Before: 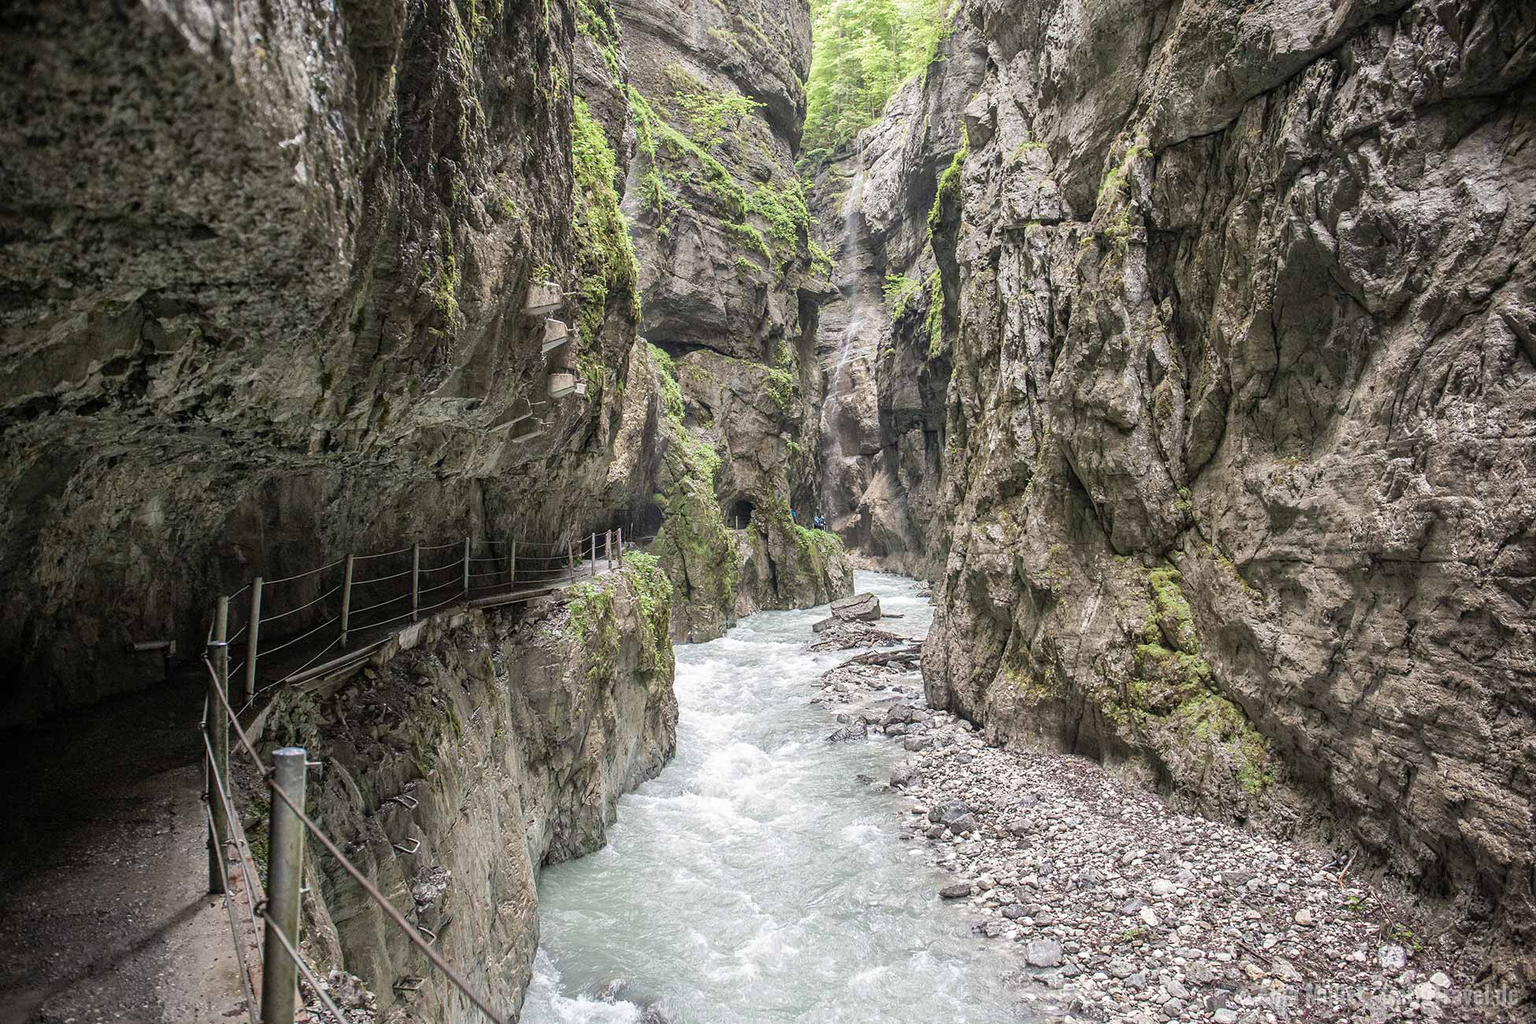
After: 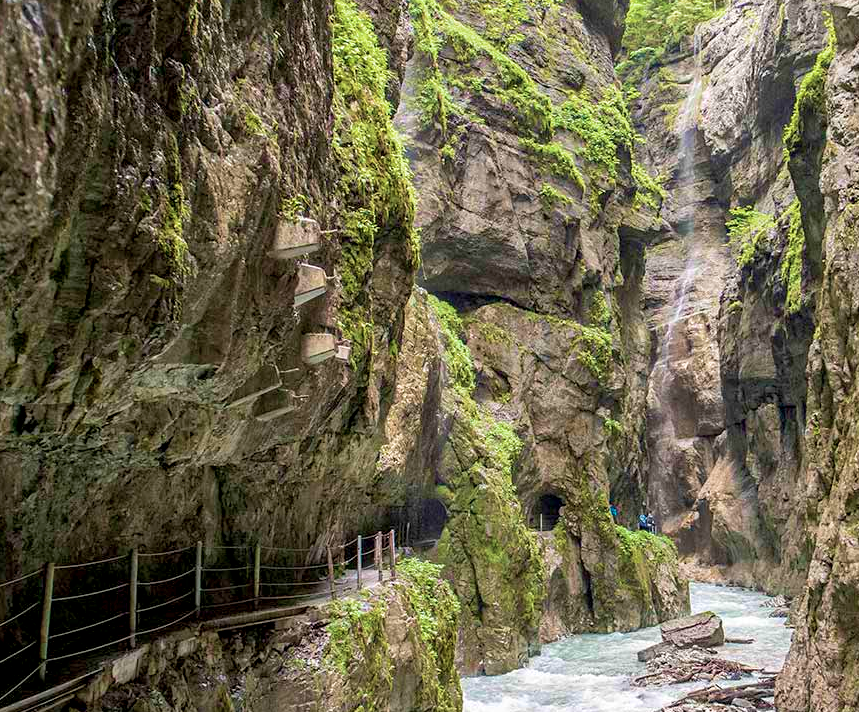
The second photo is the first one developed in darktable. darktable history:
exposure: black level correction 0.009, exposure 0.014 EV, compensate highlight preservation false
crop: left 20.248%, top 10.86%, right 35.675%, bottom 34.321%
velvia: strength 74%
